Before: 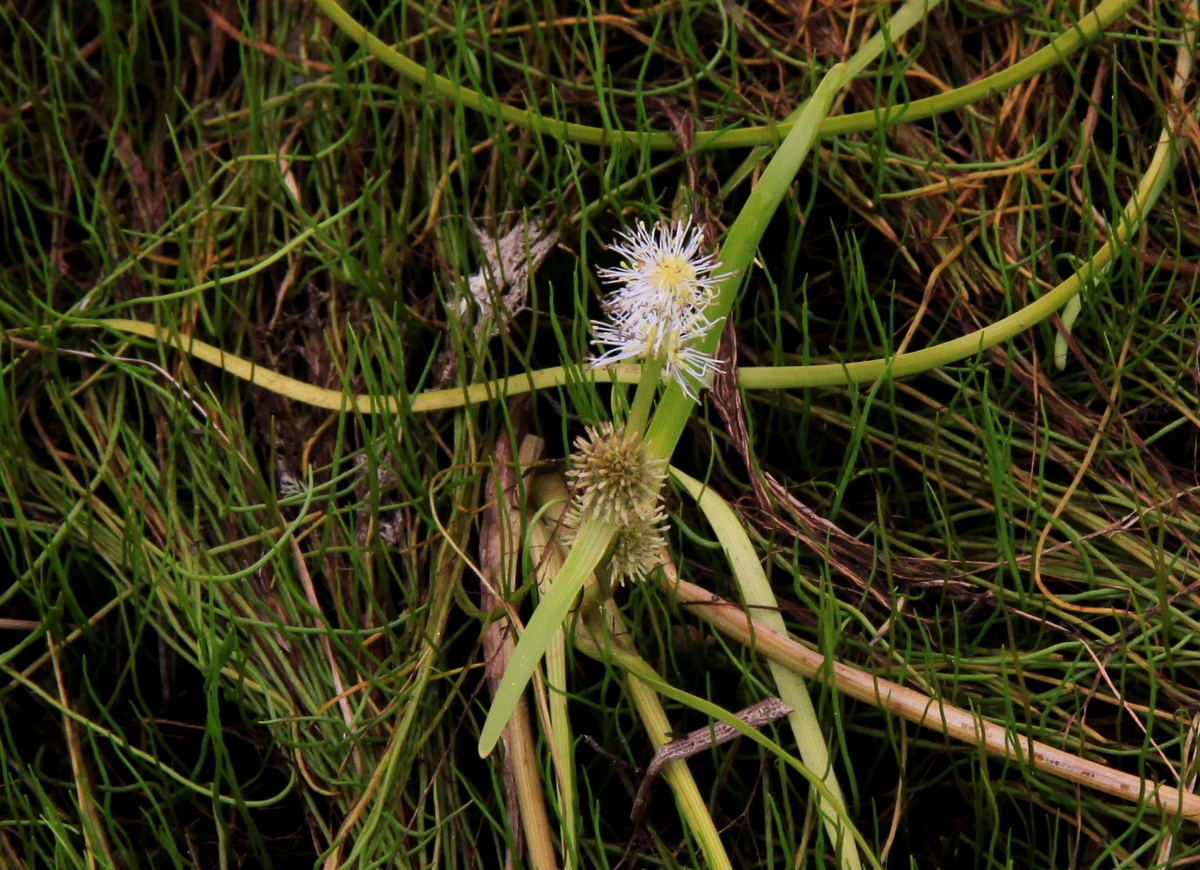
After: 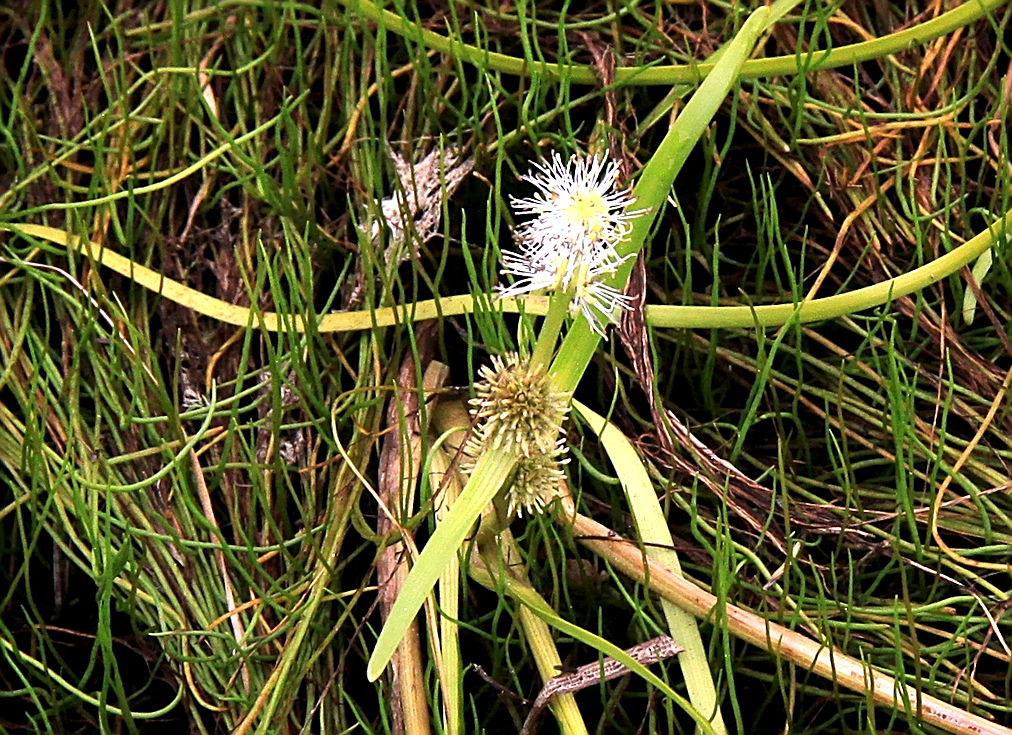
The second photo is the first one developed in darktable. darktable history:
sharpen: radius 1.639, amount 1.302
crop and rotate: angle -2.99°, left 5.028%, top 5.188%, right 4.687%, bottom 4.33%
exposure: exposure 1.059 EV, compensate highlight preservation false
